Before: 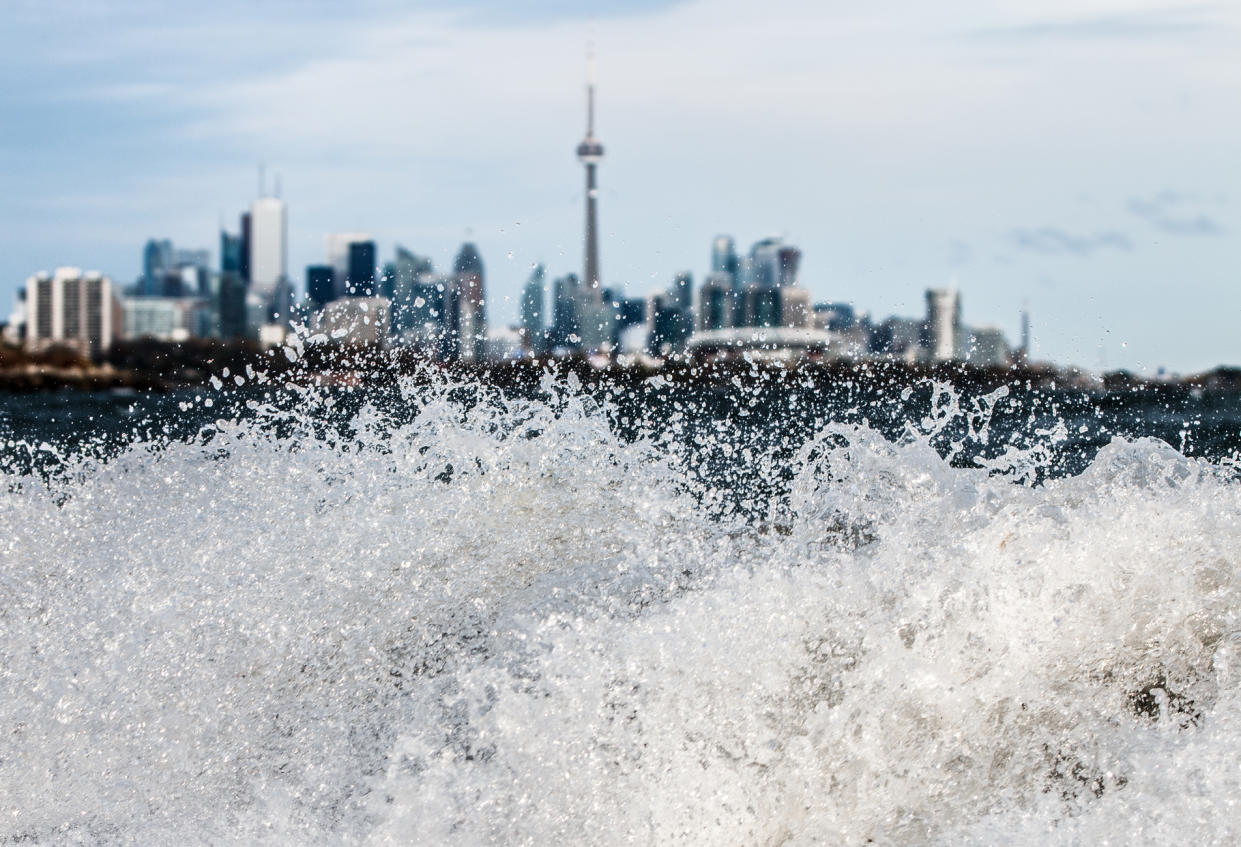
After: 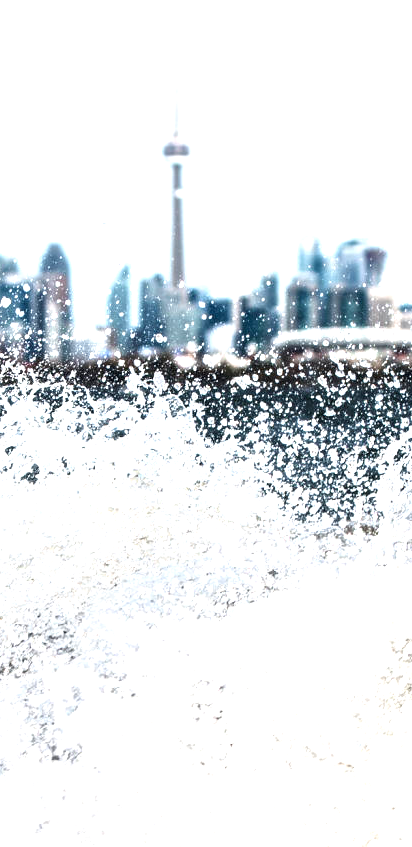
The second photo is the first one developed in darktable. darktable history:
crop: left 33.36%, right 33.36%
exposure: black level correction 0, exposure 1.2 EV, compensate exposure bias true, compensate highlight preservation false
